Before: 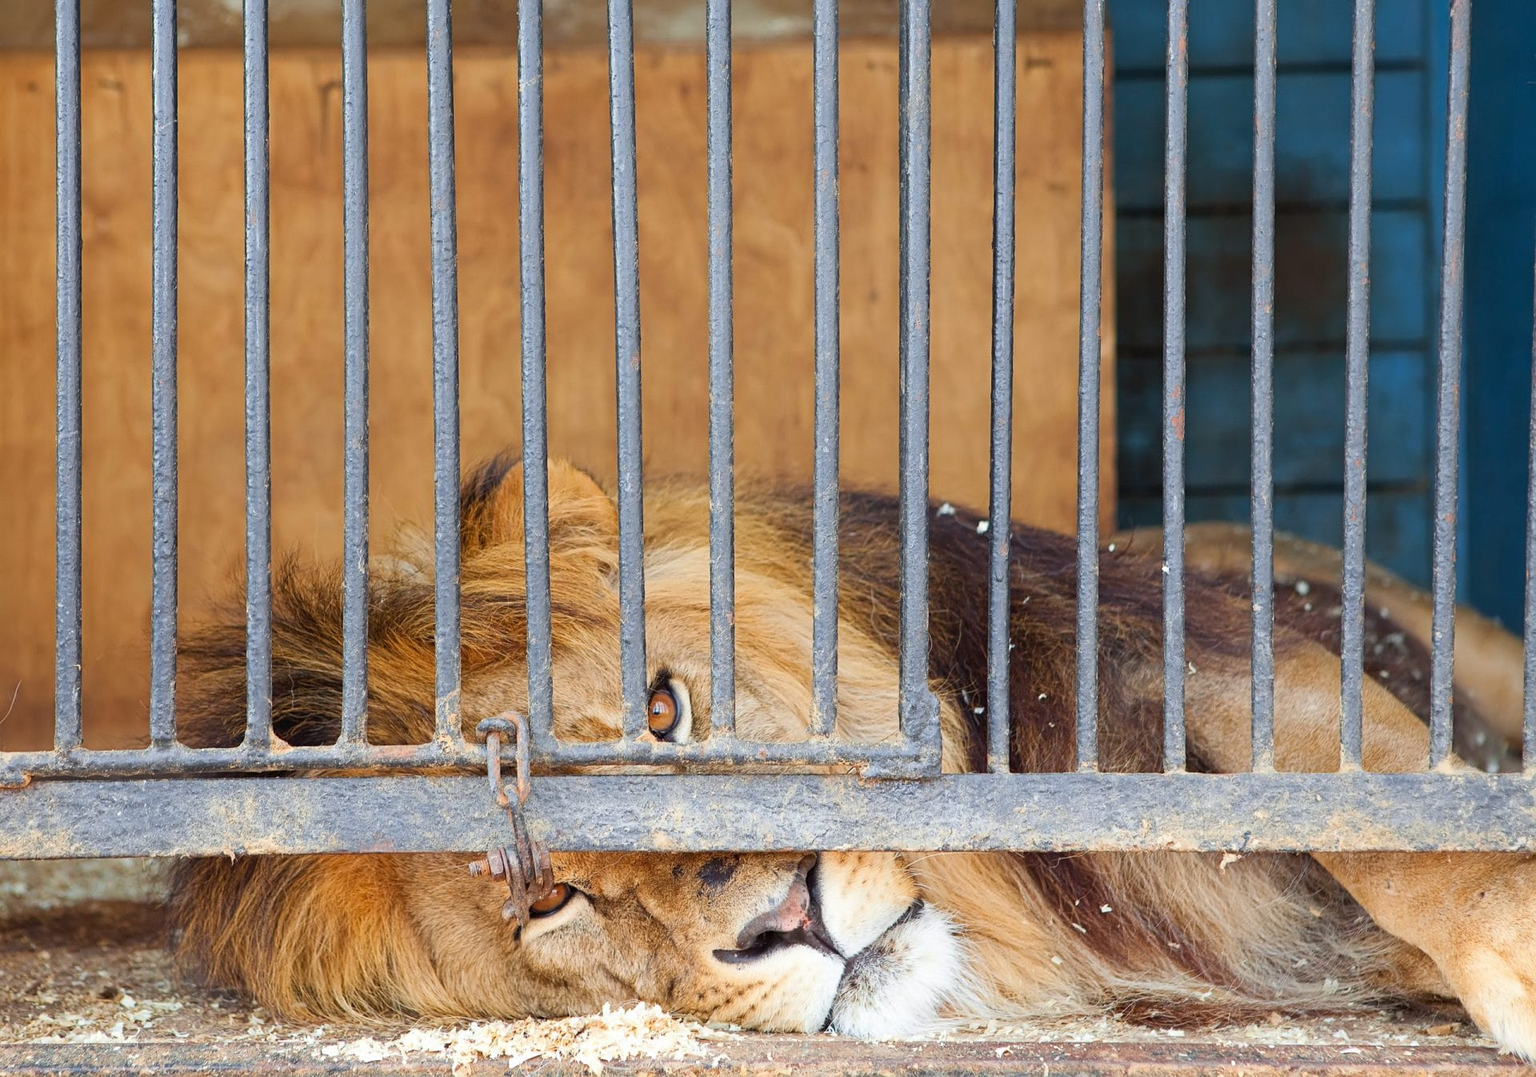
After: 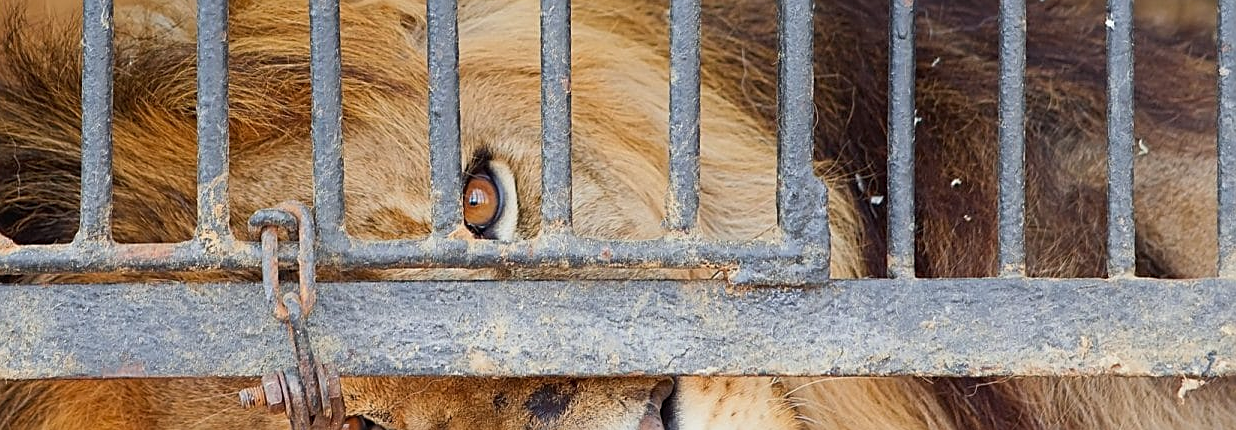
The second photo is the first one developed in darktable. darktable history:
sharpen: on, module defaults
exposure: exposure -0.242 EV, compensate highlight preservation false
crop: left 18.091%, top 51.13%, right 17.525%, bottom 16.85%
